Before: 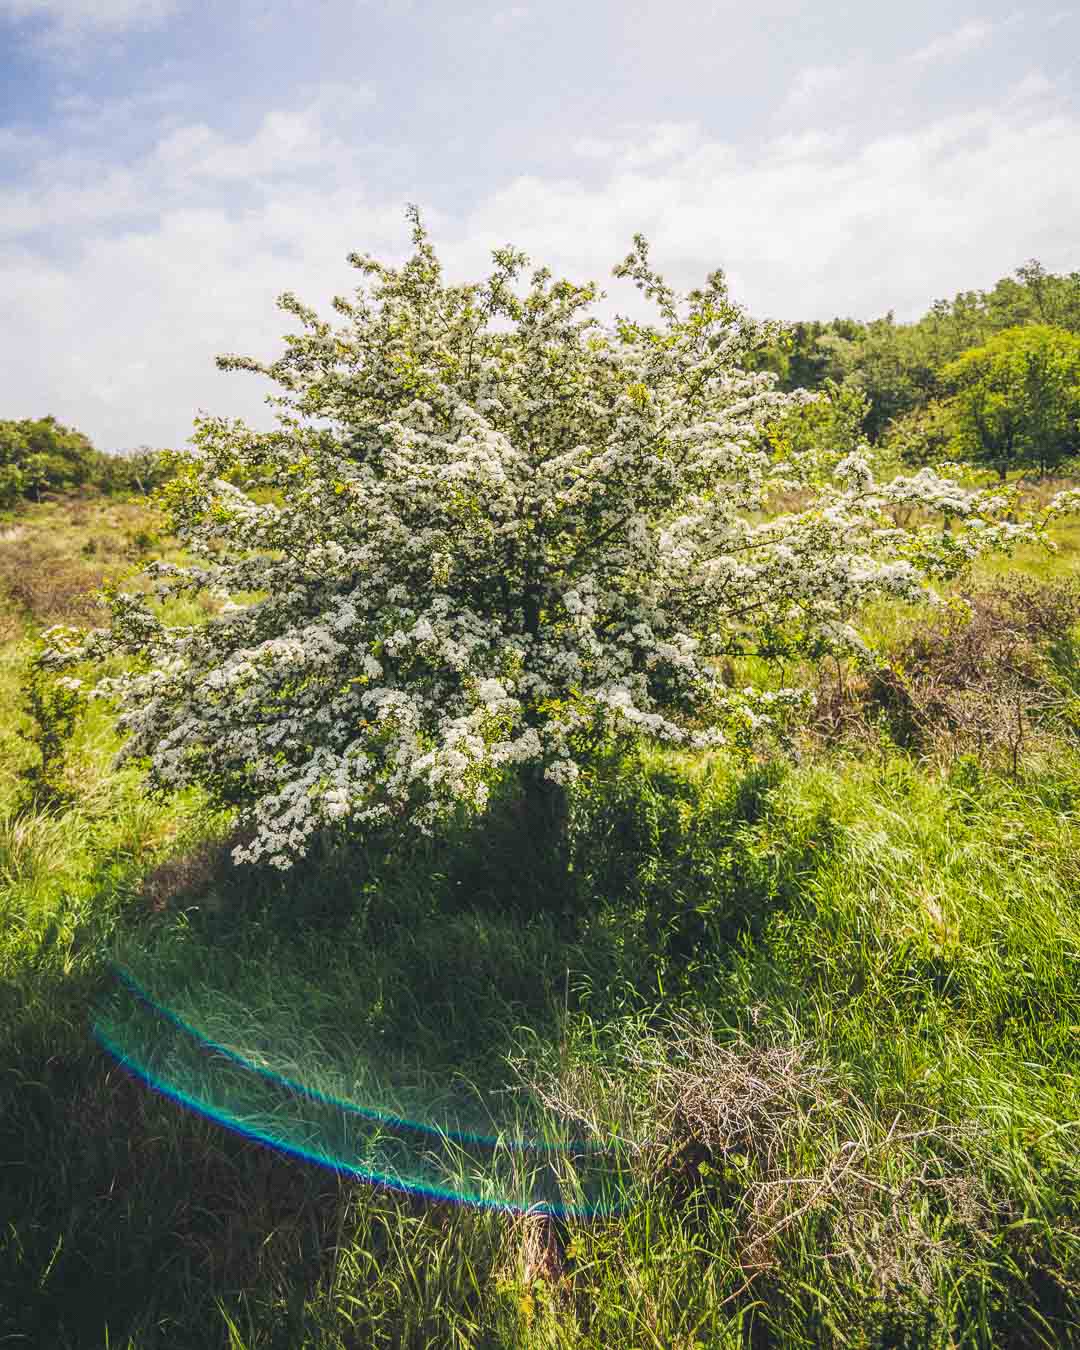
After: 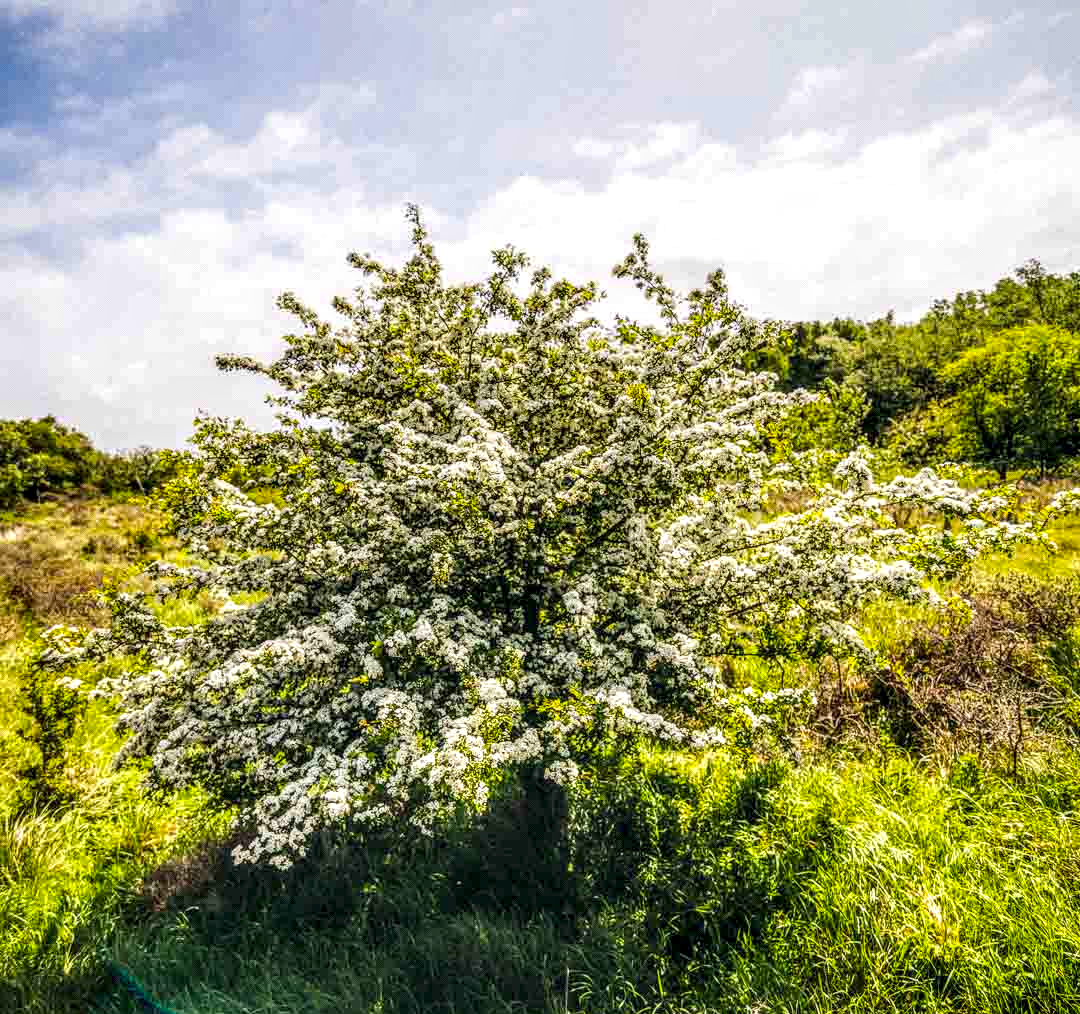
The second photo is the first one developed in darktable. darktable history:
local contrast: highlights 16%, detail 186%
crop: bottom 24.882%
color balance rgb: linear chroma grading › global chroma 25.404%, perceptual saturation grading › global saturation 0.662%
tone equalizer: edges refinement/feathering 500, mask exposure compensation -1.57 EV, preserve details no
